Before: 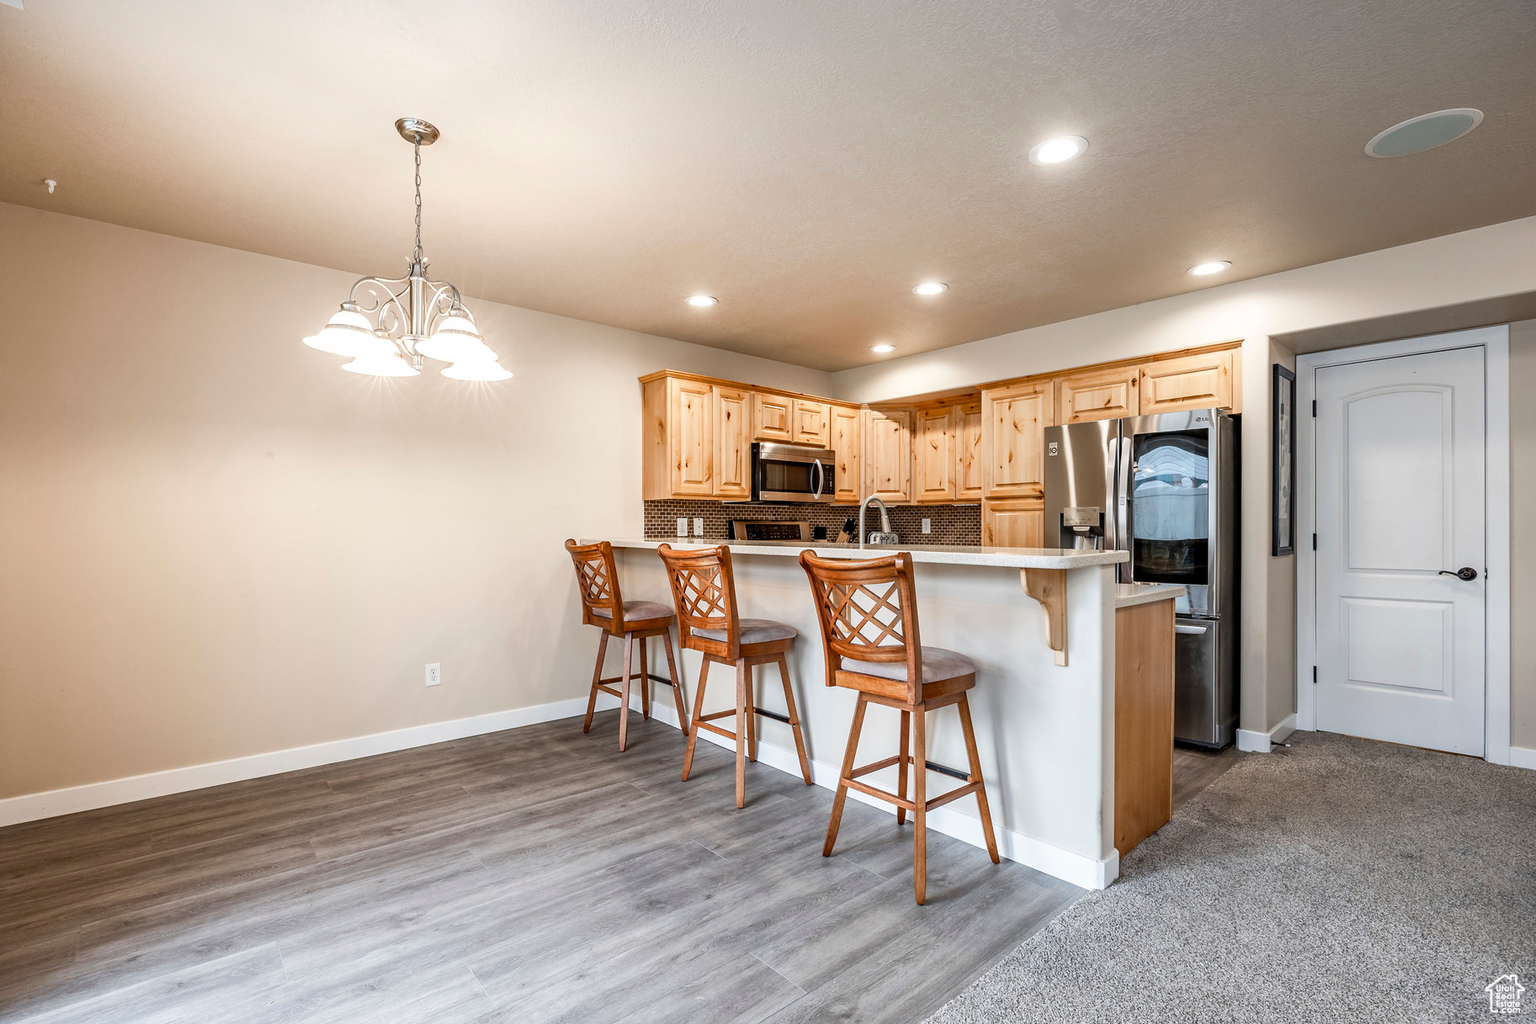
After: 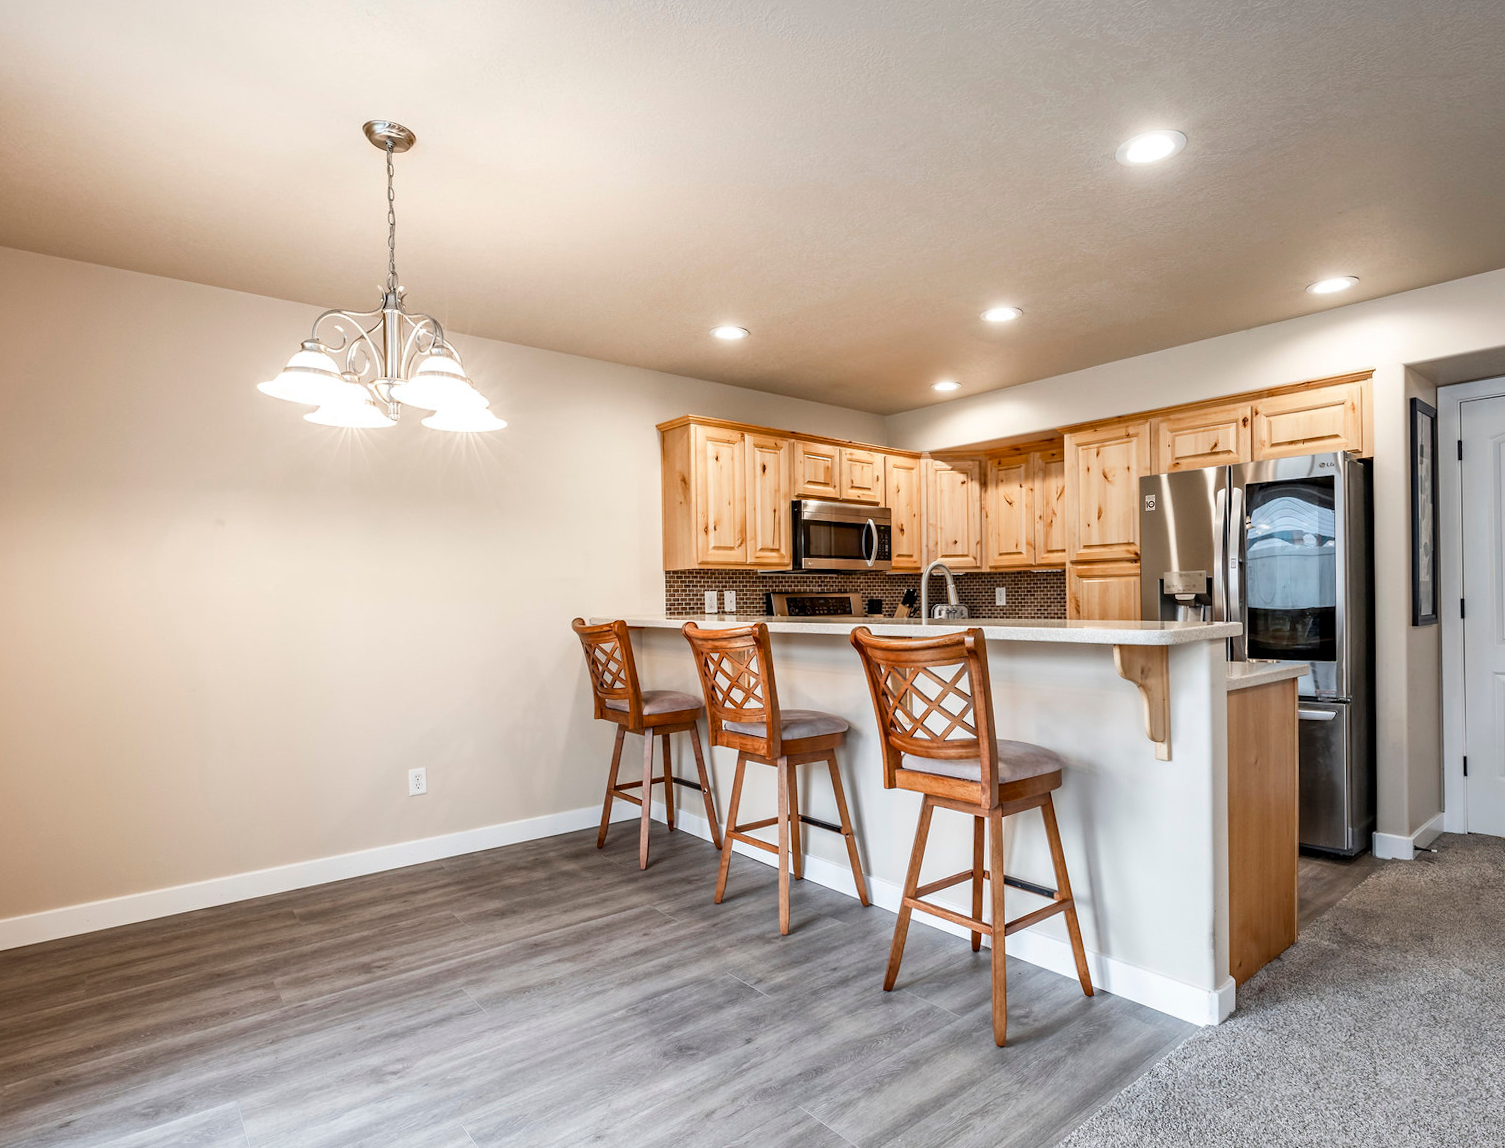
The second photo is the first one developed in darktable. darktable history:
crop and rotate: angle 0.834°, left 4.523%, top 1.099%, right 11.173%, bottom 2.448%
